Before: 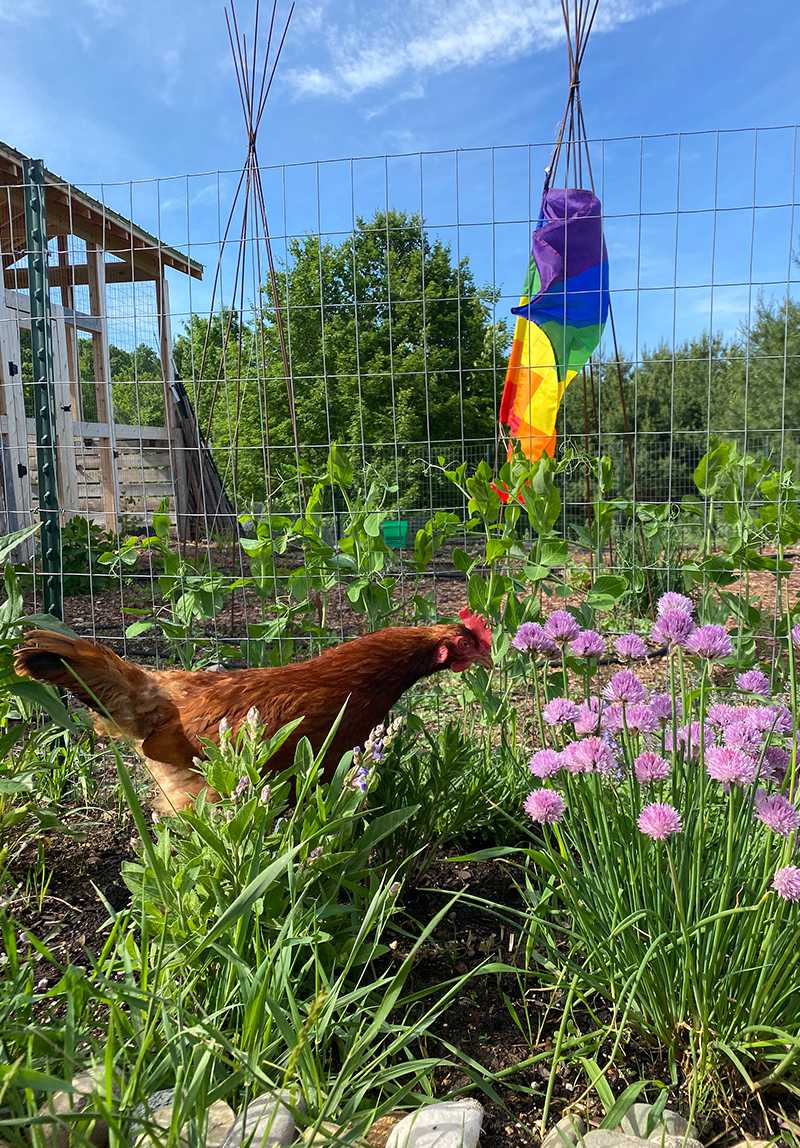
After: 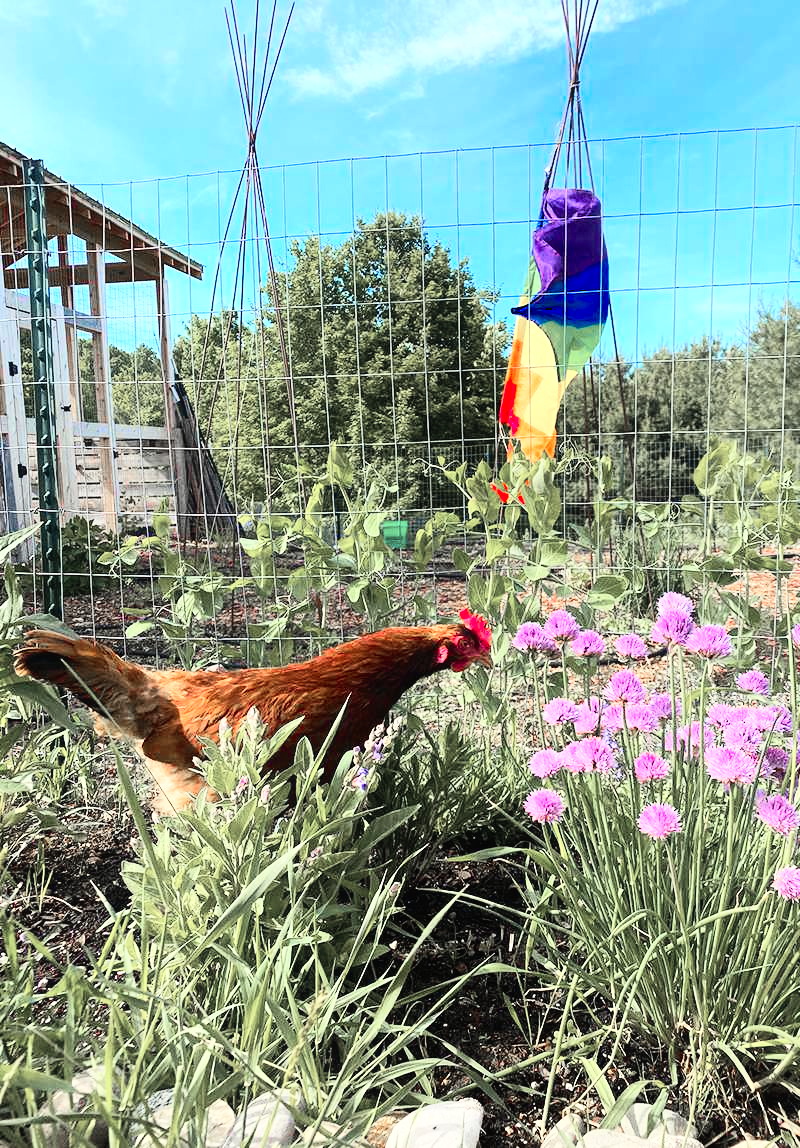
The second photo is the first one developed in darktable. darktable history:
contrast equalizer: y [[0.609, 0.611, 0.615, 0.613, 0.607, 0.603], [0.504, 0.498, 0.496, 0.499, 0.506, 0.516], [0 ×6], [0 ×6], [0 ×6]], mix -0.302
color calibration: output R [0.994, 0.059, -0.119, 0], output G [-0.036, 1.09, -0.119, 0], output B [0.078, -0.108, 0.961, 0], illuminant same as pipeline (D50), adaptation XYZ, x 0.346, y 0.357, temperature 5019.87 K
color zones: curves: ch1 [(0, 0.708) (0.088, 0.648) (0.245, 0.187) (0.429, 0.326) (0.571, 0.498) (0.714, 0.5) (0.857, 0.5) (1, 0.708)]
base curve: curves: ch0 [(0, 0) (0.007, 0.004) (0.027, 0.03) (0.046, 0.07) (0.207, 0.54) (0.442, 0.872) (0.673, 0.972) (1, 1)]
